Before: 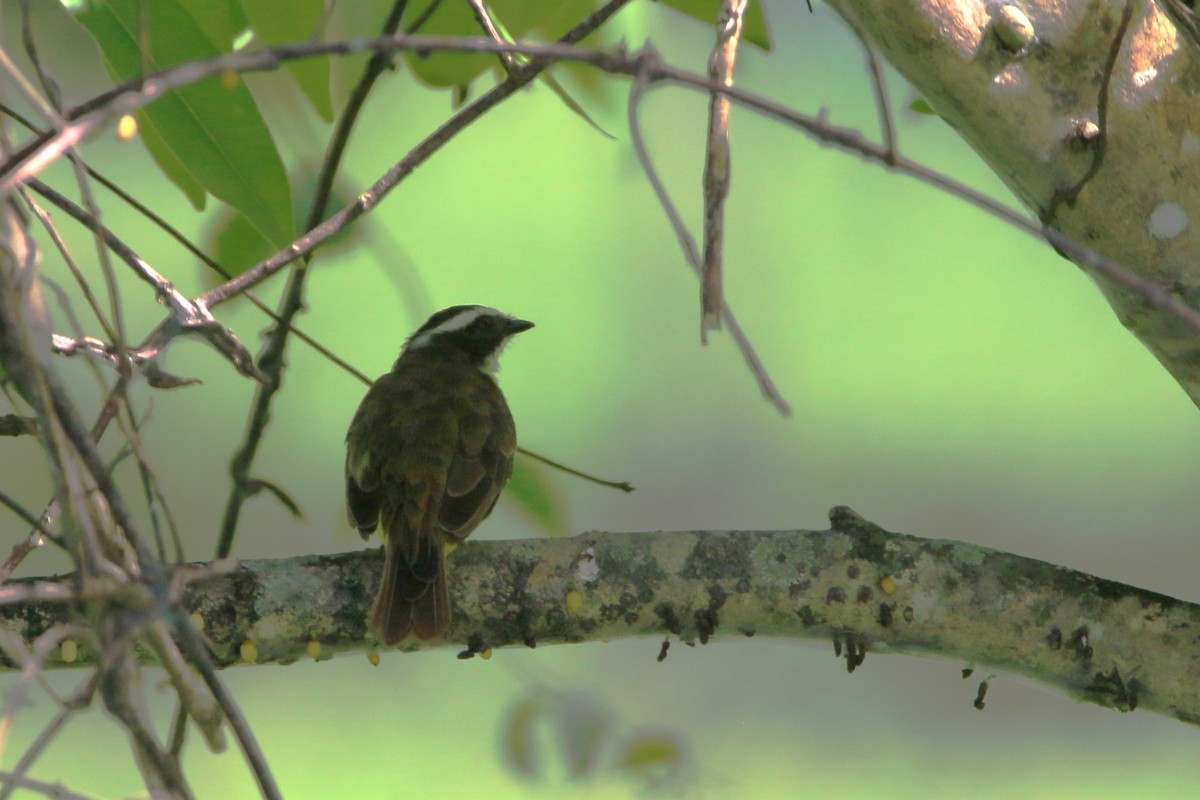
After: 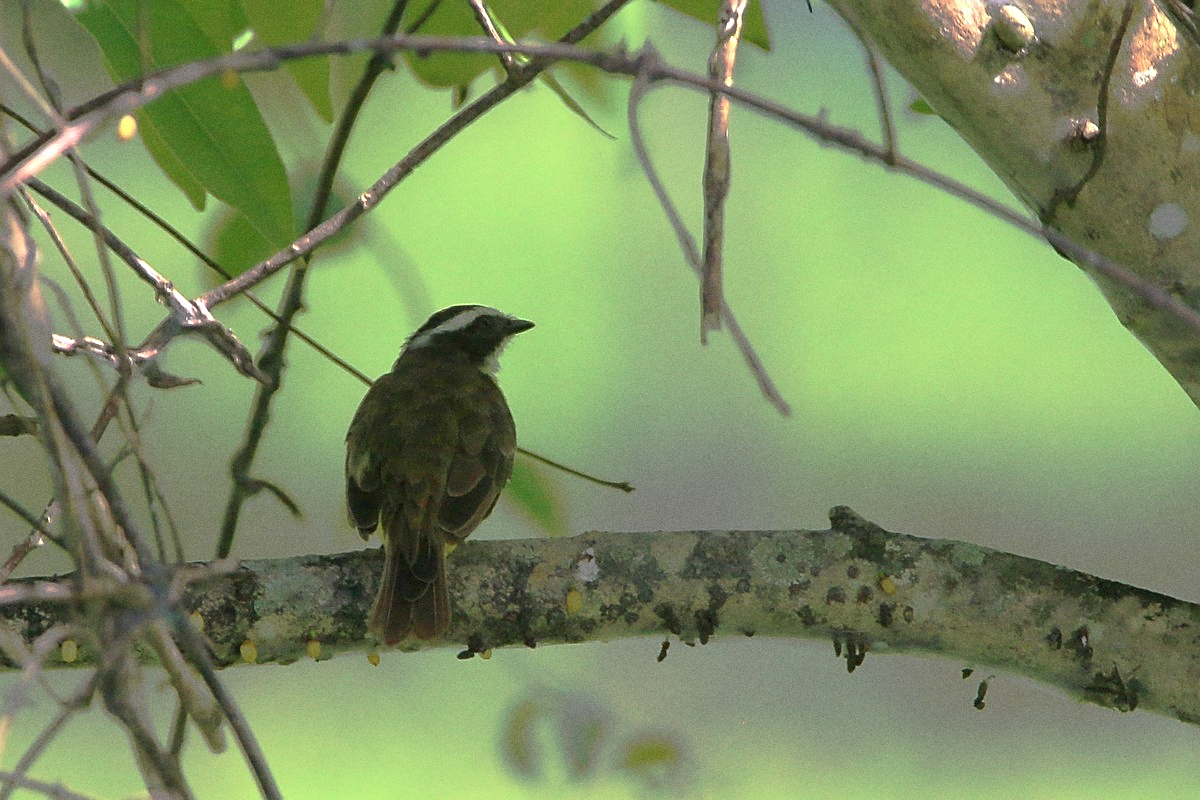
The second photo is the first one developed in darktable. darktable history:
sharpen: radius 1.4, amount 1.25, threshold 0.7
grain: coarseness 0.09 ISO
